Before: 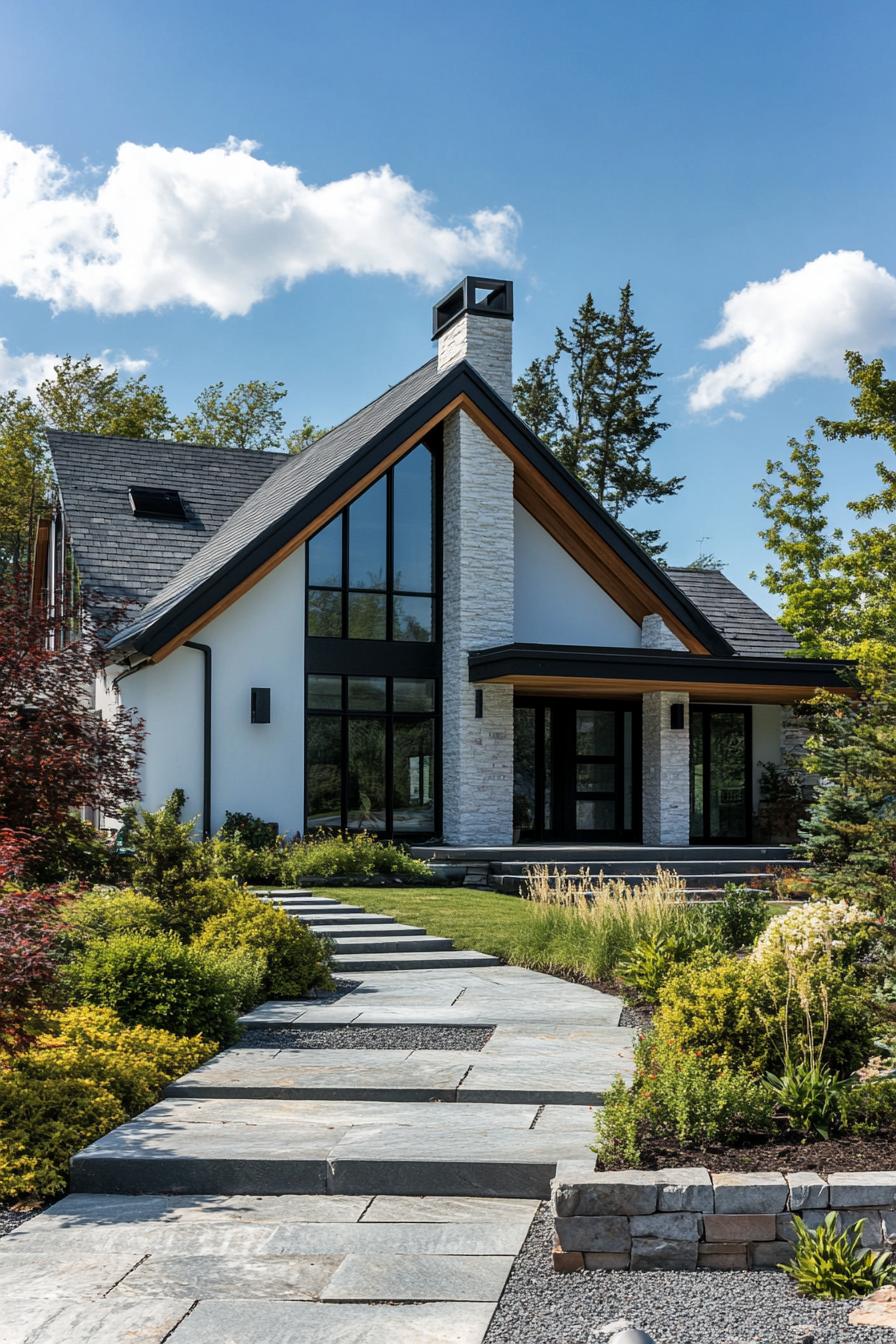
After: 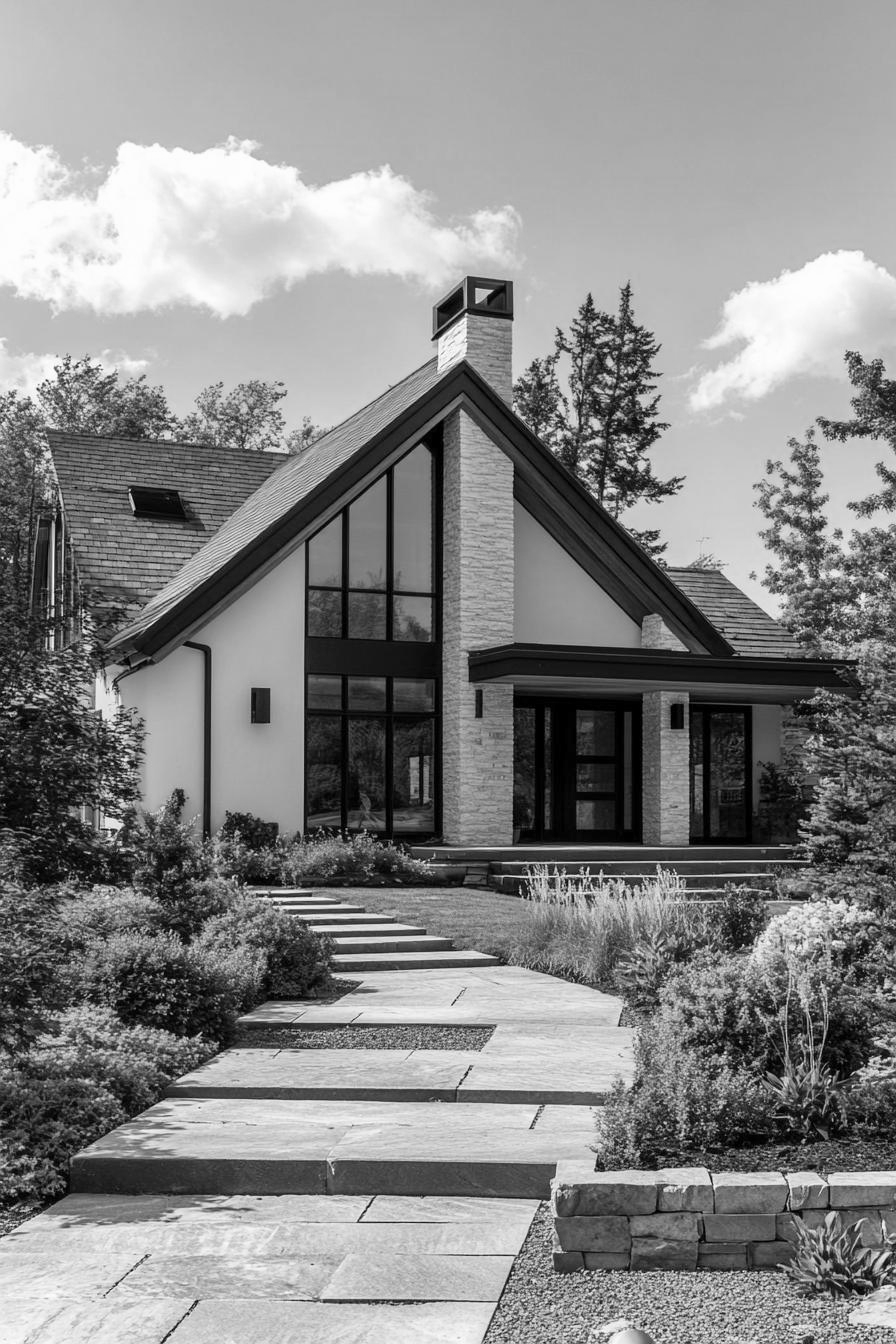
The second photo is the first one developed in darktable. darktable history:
color calibration: output gray [0.28, 0.41, 0.31, 0], illuminant as shot in camera, x 0.358, y 0.373, temperature 4628.91 K
contrast brightness saturation: contrast 0.072, brightness 0.08, saturation 0.18
